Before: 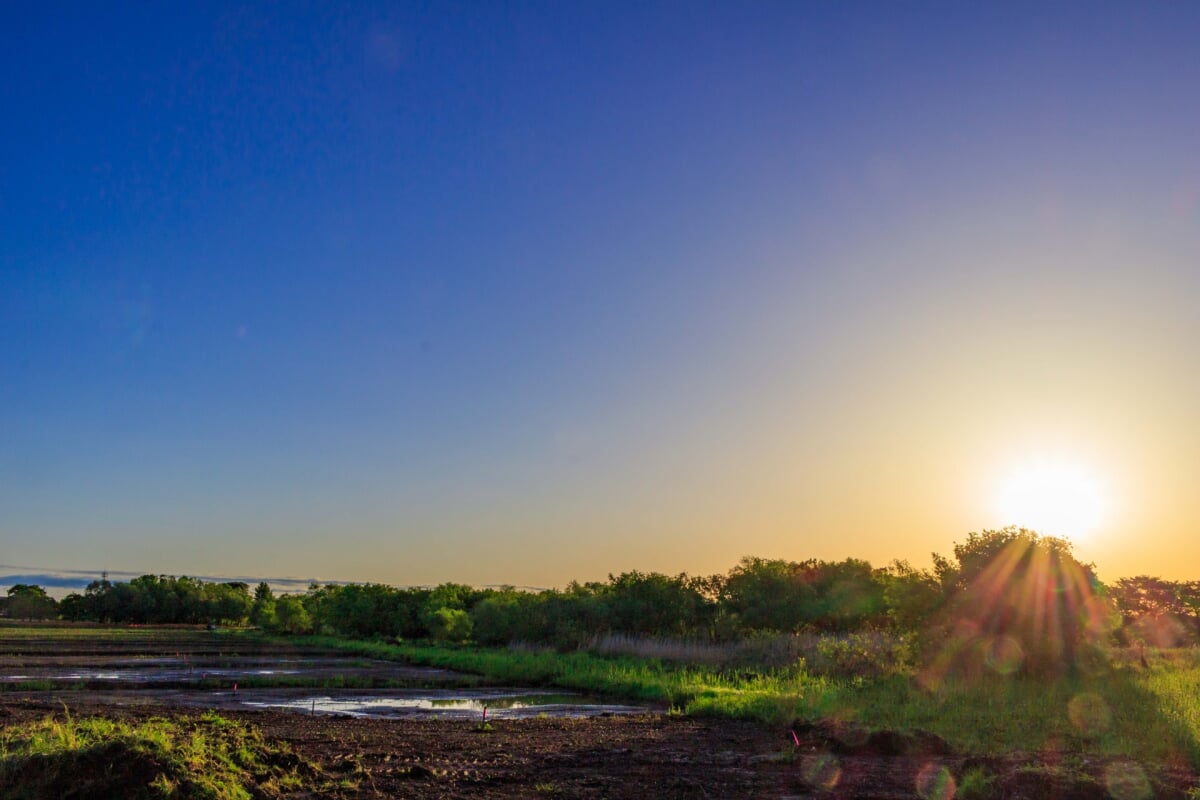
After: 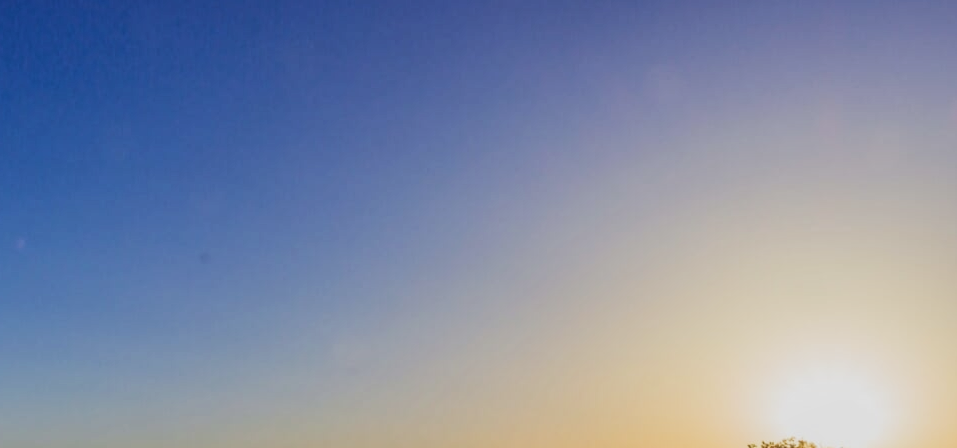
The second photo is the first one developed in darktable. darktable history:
contrast brightness saturation: saturation -0.056
filmic rgb: black relative exposure -5.09 EV, white relative exposure 3.97 EV, hardness 2.88, contrast 1.298, highlights saturation mix -29.7%
local contrast: highlights 102%, shadows 101%, detail 119%, midtone range 0.2
shadows and highlights: shadows 31.54, highlights -32.24, soften with gaussian
crop: left 18.425%, top 11.12%, right 1.781%, bottom 32.821%
